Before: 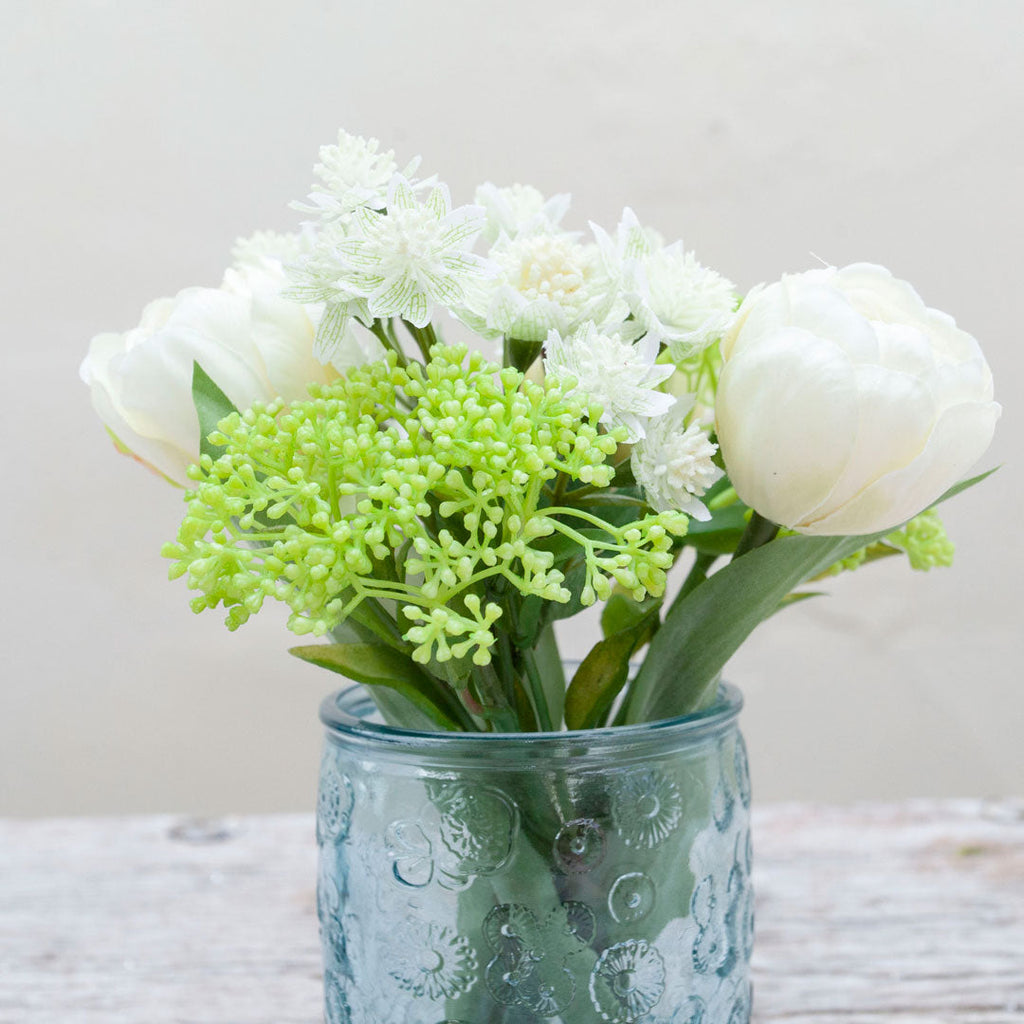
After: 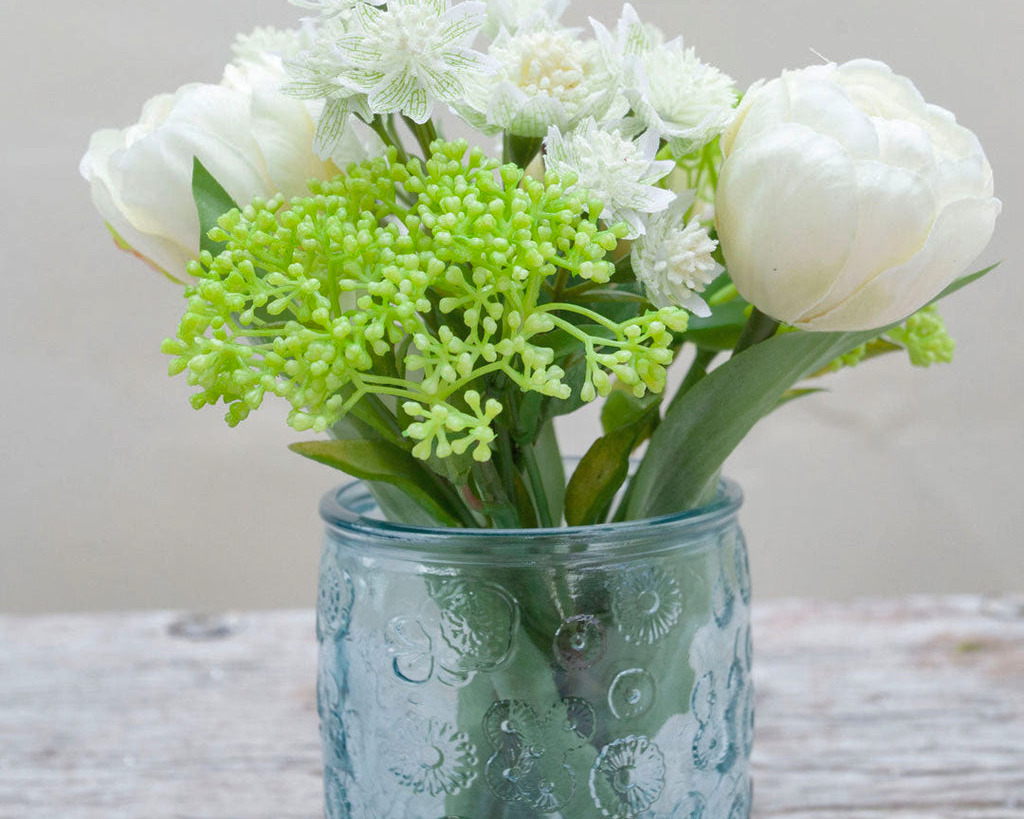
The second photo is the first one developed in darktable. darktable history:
exposure: compensate highlight preservation false
crop and rotate: top 19.998%
shadows and highlights: on, module defaults
